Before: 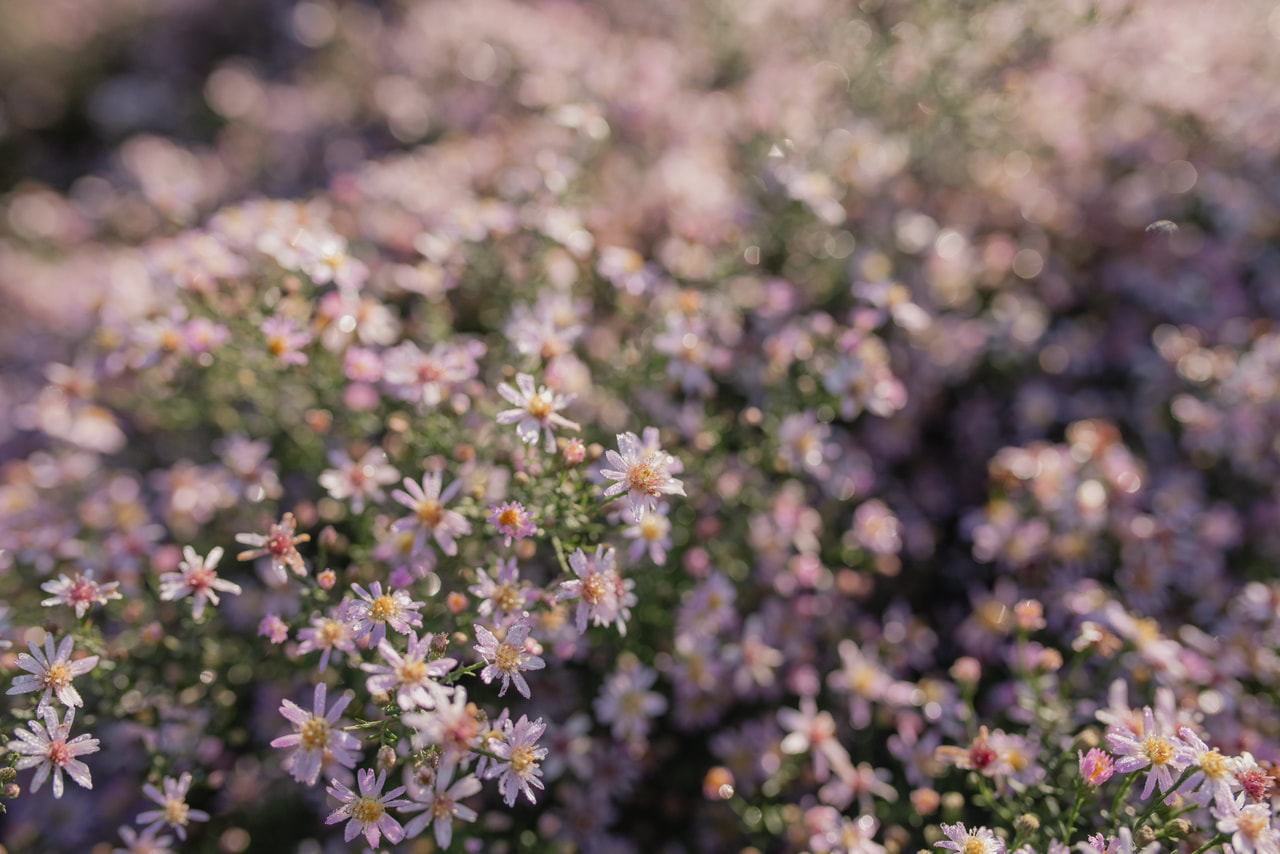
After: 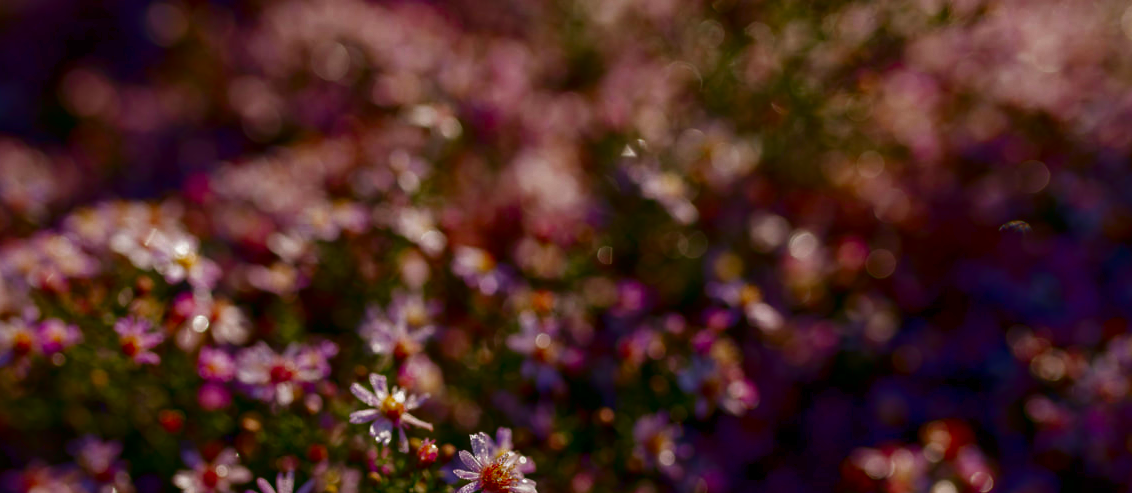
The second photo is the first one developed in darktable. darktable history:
contrast brightness saturation: brightness -0.999, saturation 0.998
exposure: black level correction 0.001, exposure 0.191 EV, compensate highlight preservation false
crop and rotate: left 11.511%, bottom 42.177%
